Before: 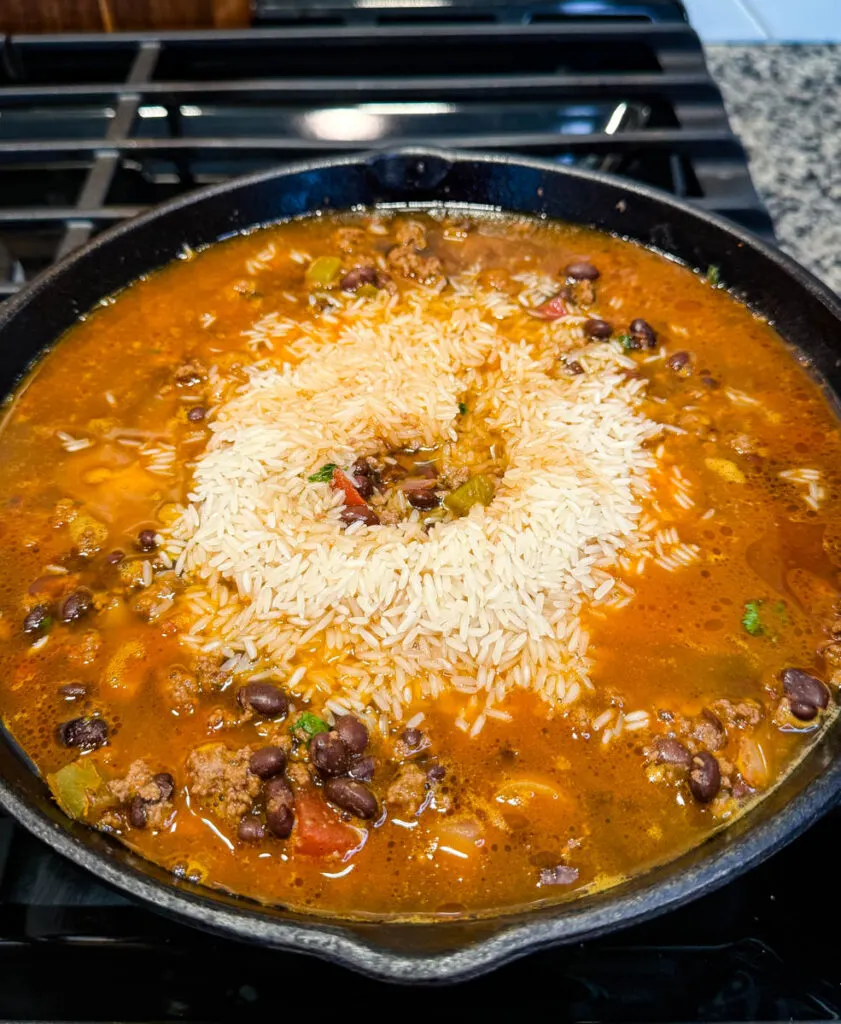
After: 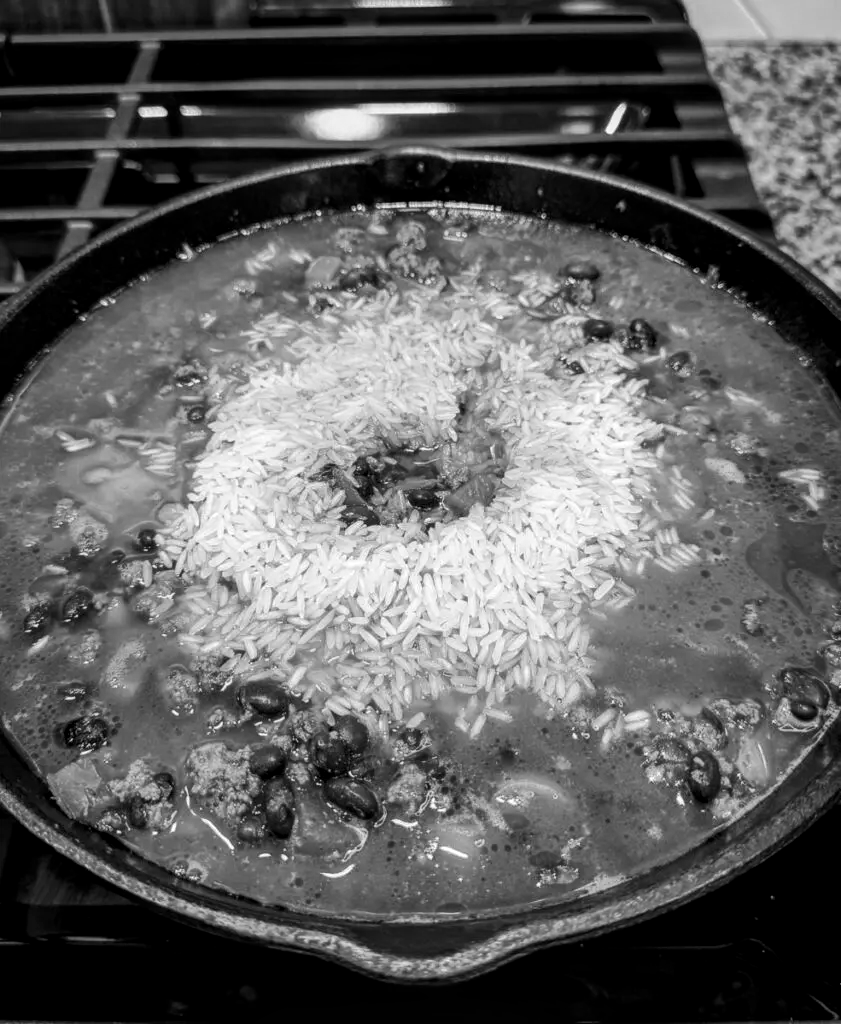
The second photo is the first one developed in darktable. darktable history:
contrast brightness saturation: contrast 0.2, brightness -0.11, saturation 0.1
local contrast: on, module defaults
exposure: compensate highlight preservation false
monochrome: on, module defaults
shadows and highlights: on, module defaults
